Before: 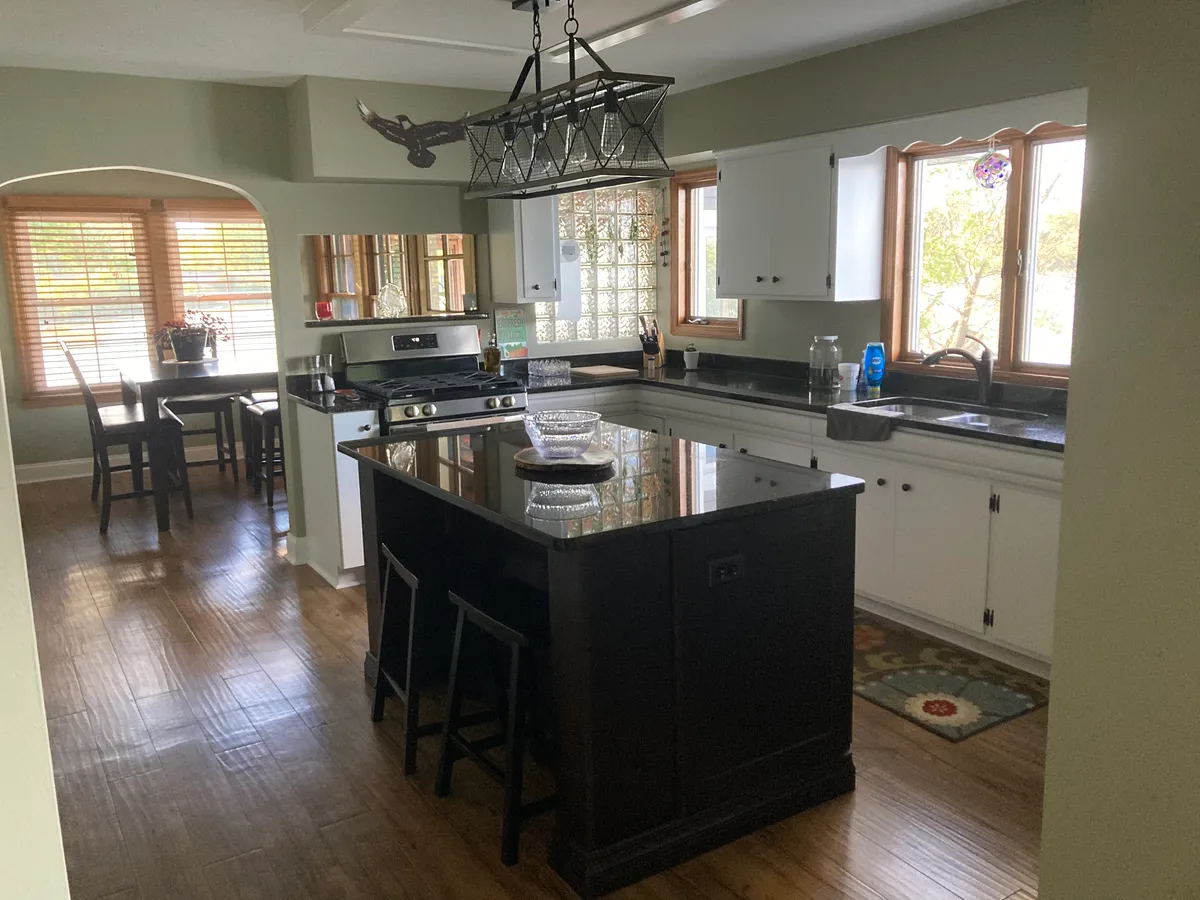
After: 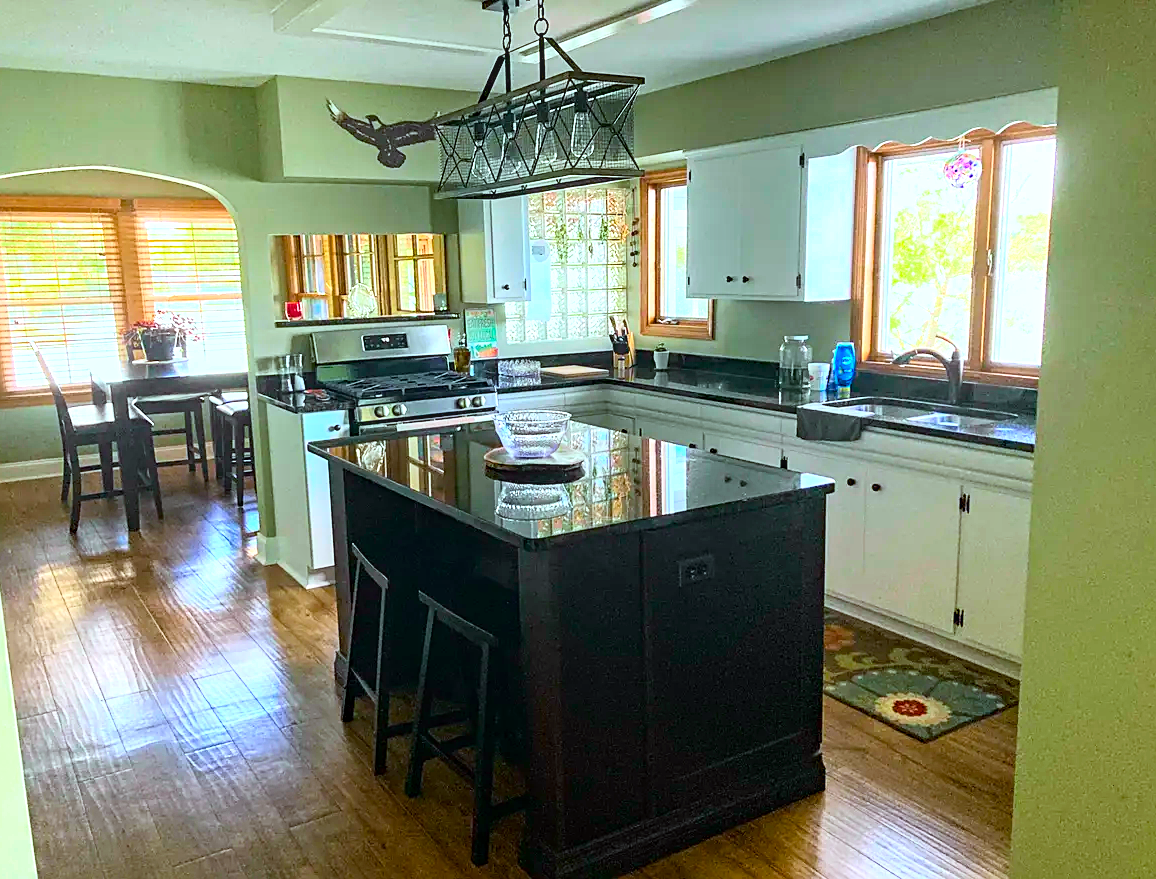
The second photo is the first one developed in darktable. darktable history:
crop and rotate: left 2.536%, right 1.107%, bottom 2.246%
exposure: exposure 0.77 EV, compensate highlight preservation false
tone curve: curves: ch0 [(0, 0) (0.051, 0.03) (0.096, 0.071) (0.243, 0.246) (0.461, 0.515) (0.605, 0.692) (0.761, 0.85) (0.881, 0.933) (1, 0.984)]; ch1 [(0, 0) (0.1, 0.038) (0.318, 0.243) (0.431, 0.384) (0.488, 0.475) (0.499, 0.499) (0.534, 0.546) (0.567, 0.592) (0.601, 0.632) (0.734, 0.809) (1, 1)]; ch2 [(0, 0) (0.297, 0.257) (0.414, 0.379) (0.453, 0.45) (0.479, 0.483) (0.504, 0.499) (0.52, 0.519) (0.541, 0.554) (0.614, 0.652) (0.817, 0.874) (1, 1)], color space Lab, independent channels, preserve colors none
sharpen: on, module defaults
local contrast: on, module defaults
white balance: red 0.925, blue 1.046
haze removal: compatibility mode true, adaptive false
color balance rgb: perceptual saturation grading › global saturation 30%, global vibrance 20%
